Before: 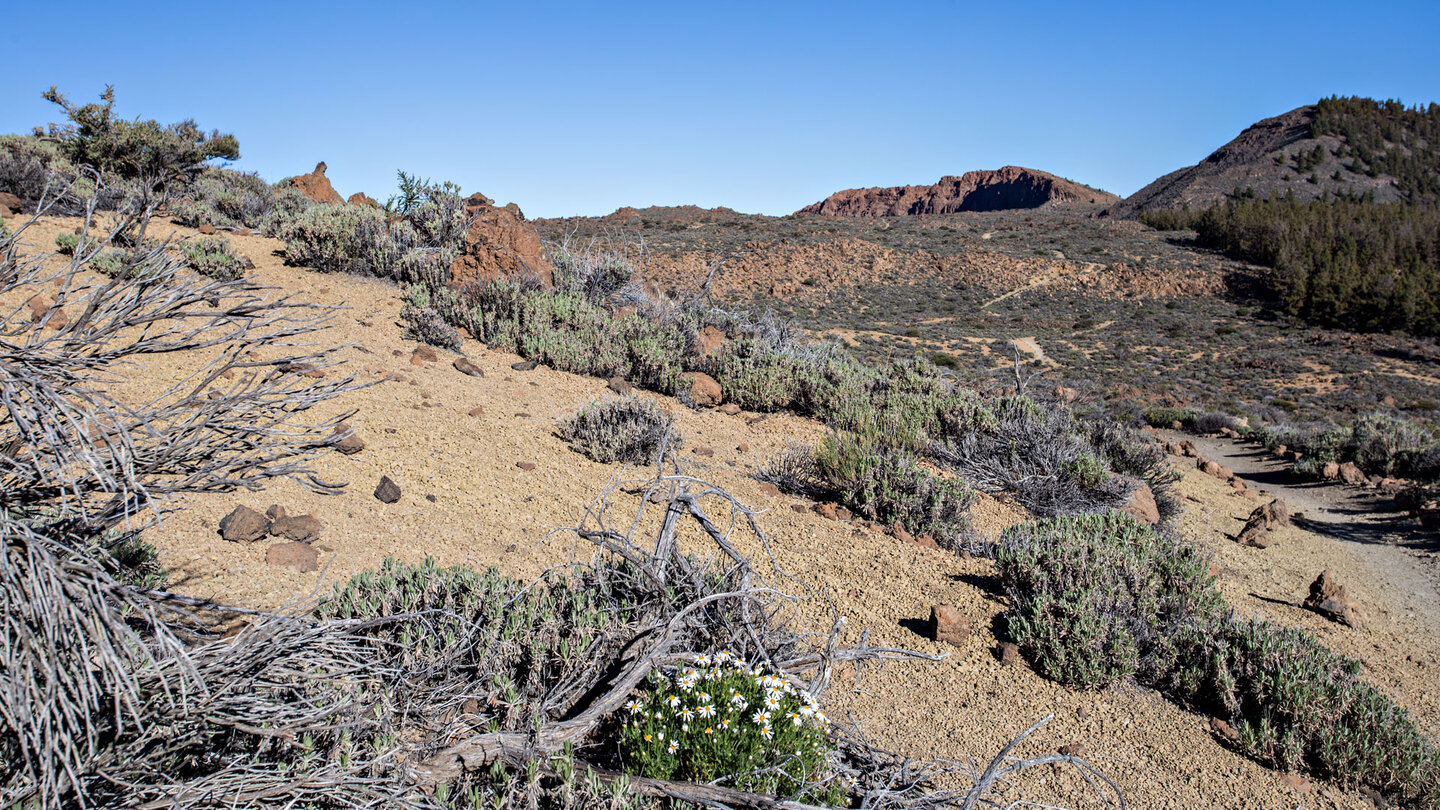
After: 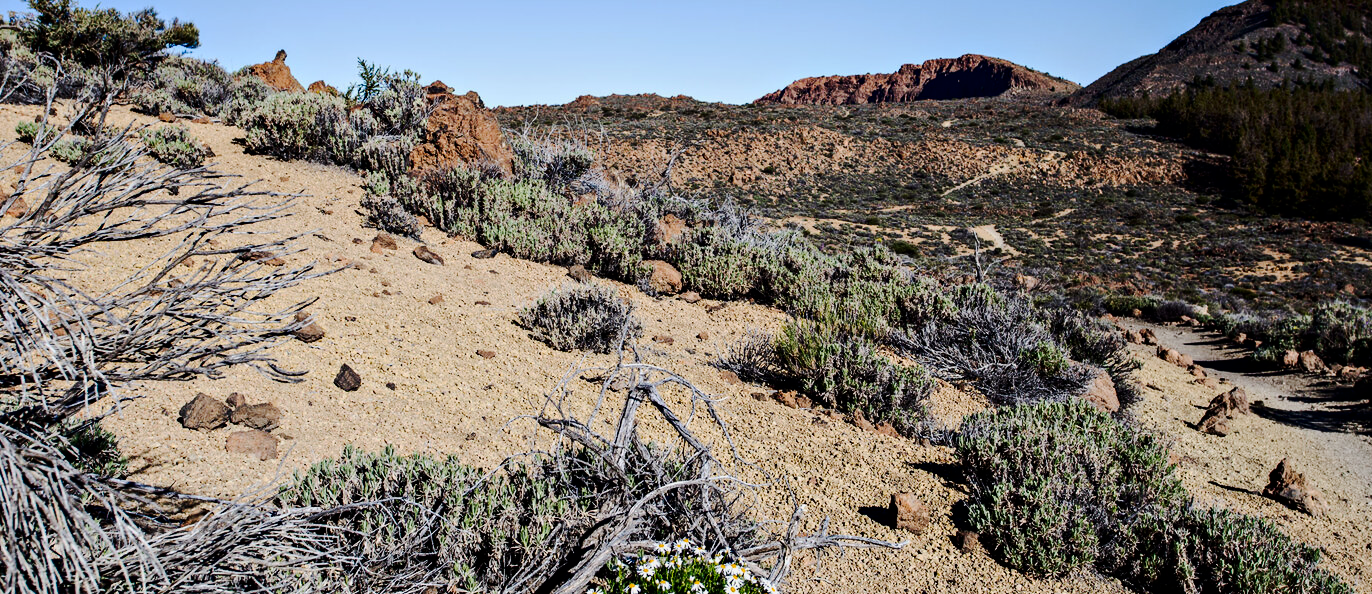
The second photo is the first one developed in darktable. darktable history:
exposure: compensate highlight preservation false
contrast brightness saturation: contrast 0.2, brightness -0.113, saturation 0.098
tone curve: curves: ch0 [(0, 0) (0.058, 0.022) (0.265, 0.208) (0.41, 0.417) (0.485, 0.524) (0.638, 0.673) (0.845, 0.828) (0.994, 0.964)]; ch1 [(0, 0) (0.136, 0.146) (0.317, 0.34) (0.382, 0.408) (0.469, 0.482) (0.498, 0.497) (0.557, 0.573) (0.644, 0.643) (0.725, 0.765) (1, 1)]; ch2 [(0, 0) (0.352, 0.403) (0.45, 0.469) (0.502, 0.504) (0.54, 0.524) (0.592, 0.566) (0.638, 0.599) (1, 1)], preserve colors none
crop and rotate: left 2.794%, top 13.853%, right 1.876%, bottom 12.776%
